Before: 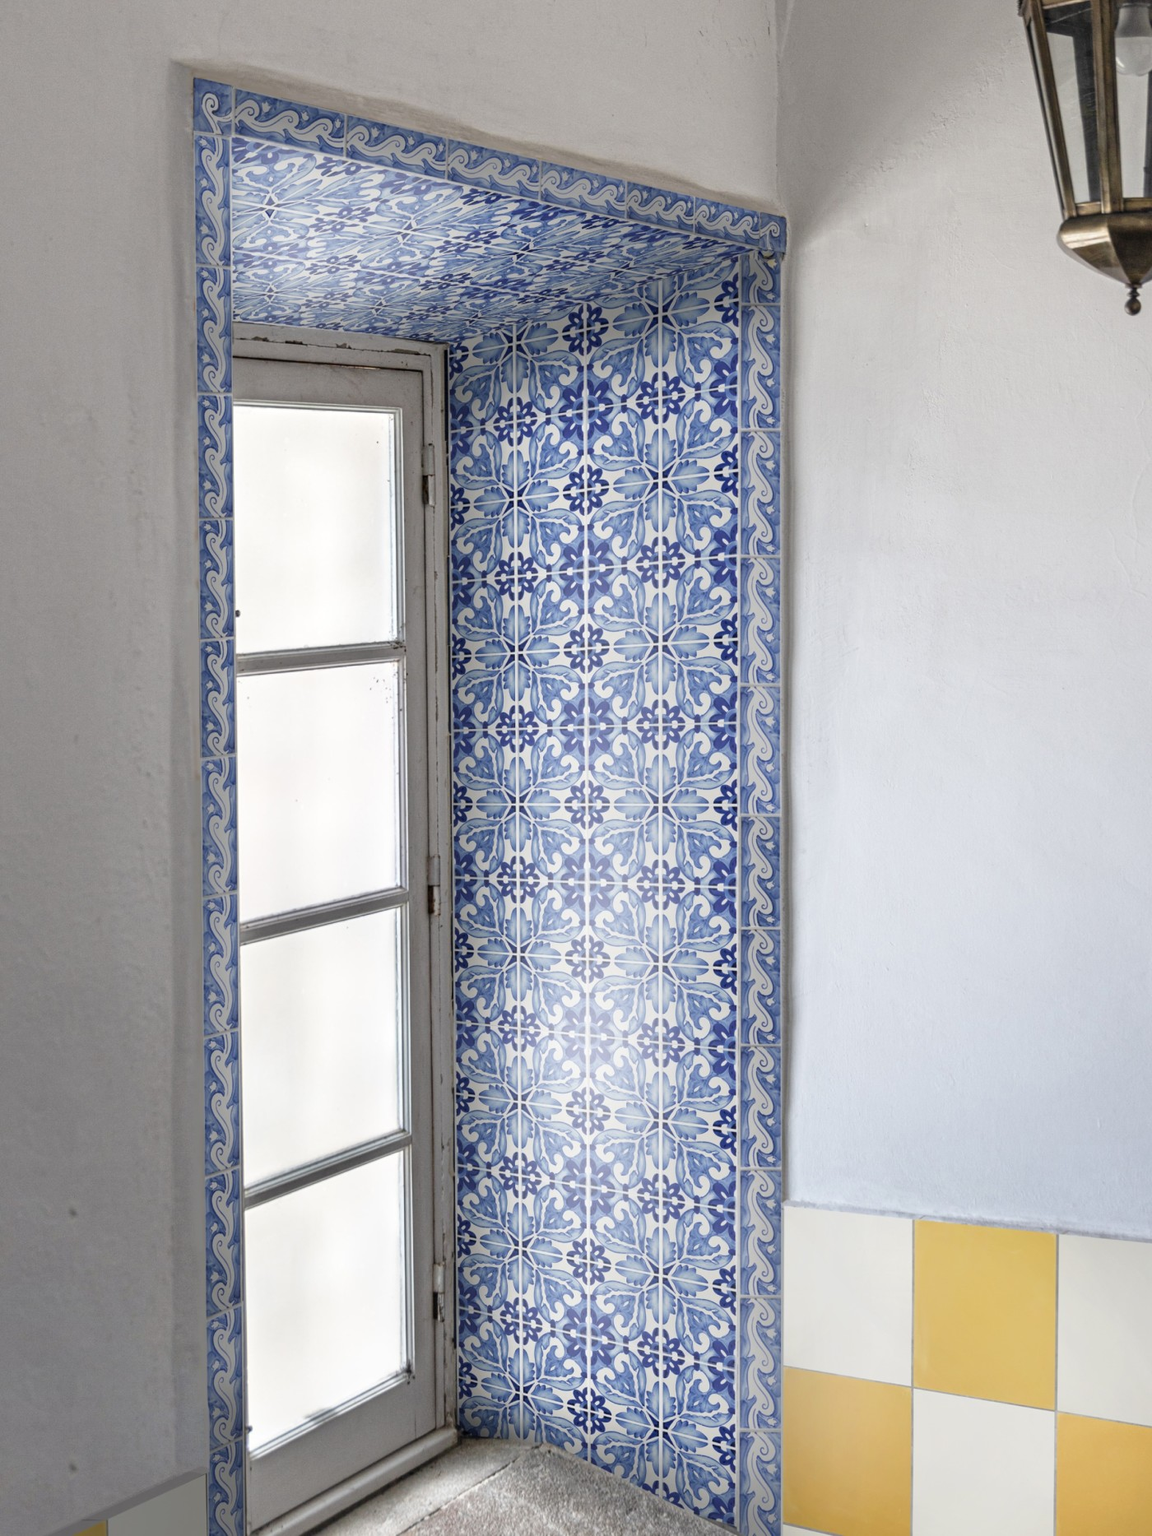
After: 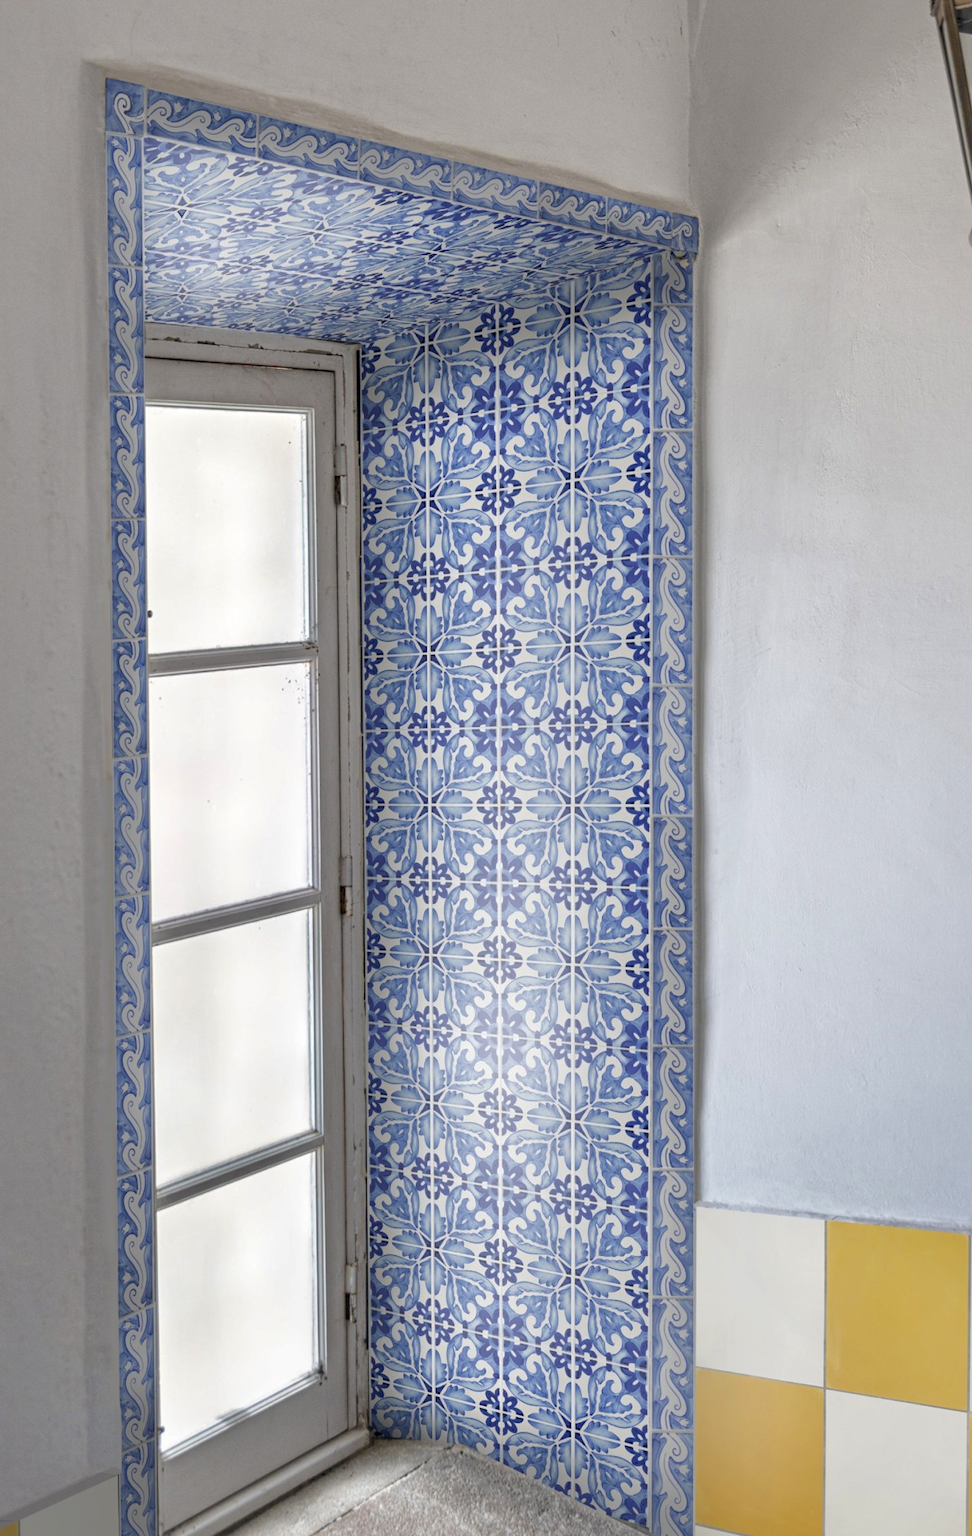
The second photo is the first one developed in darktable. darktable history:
crop: left 7.699%, right 7.818%
levels: levels [0.018, 0.493, 1]
shadows and highlights: on, module defaults
